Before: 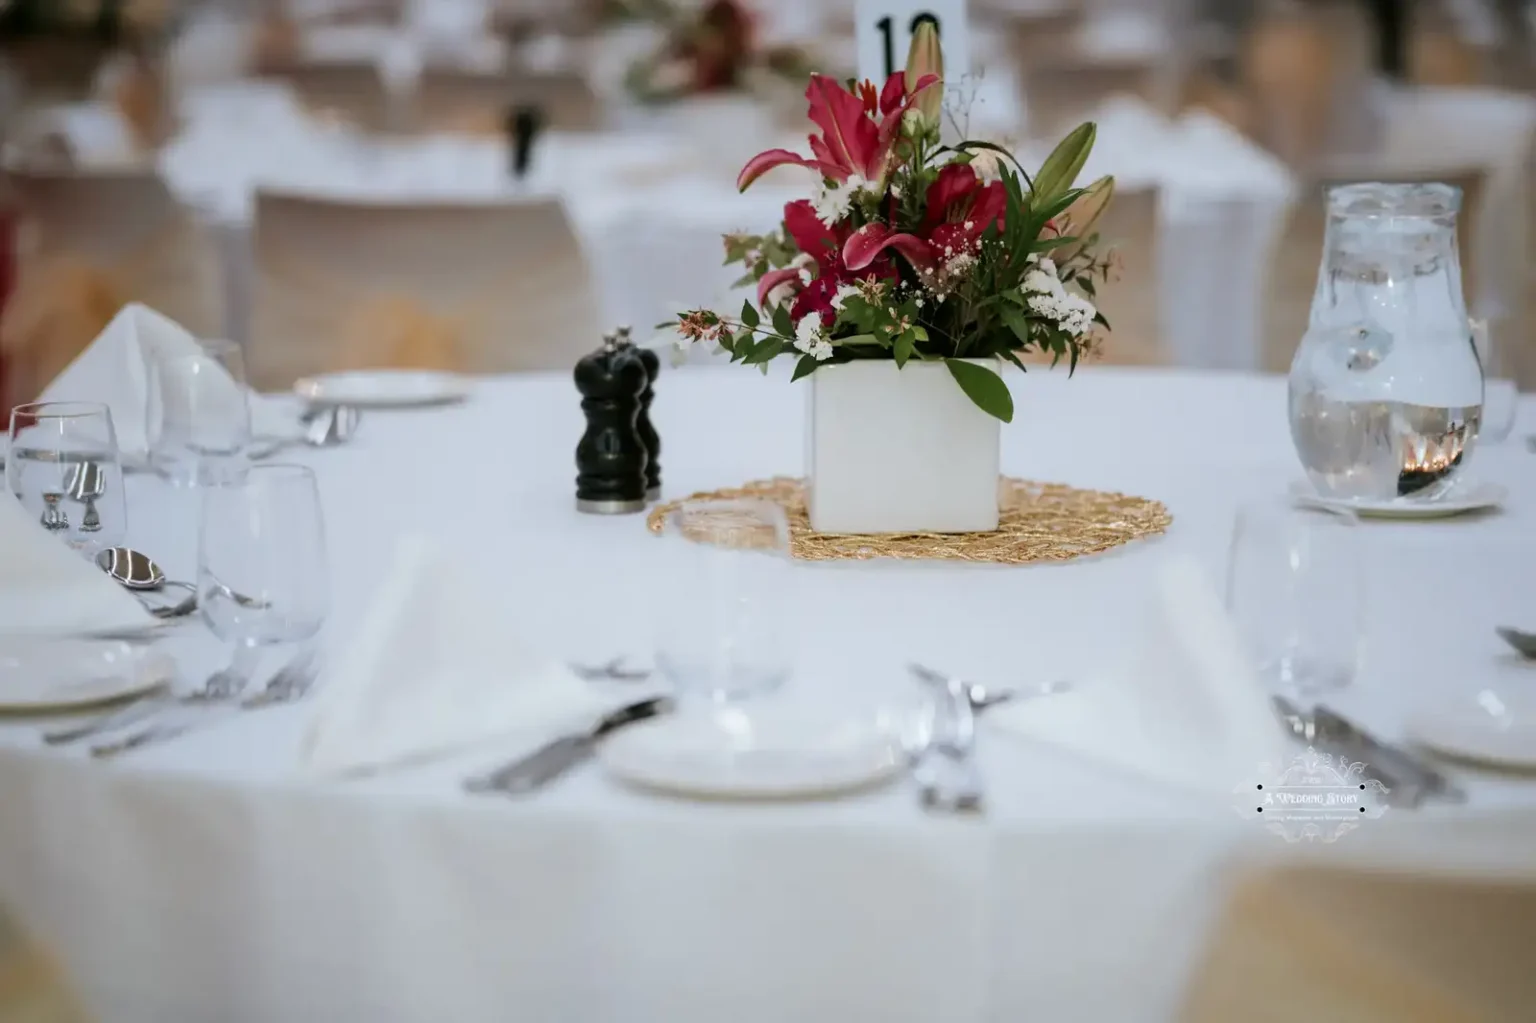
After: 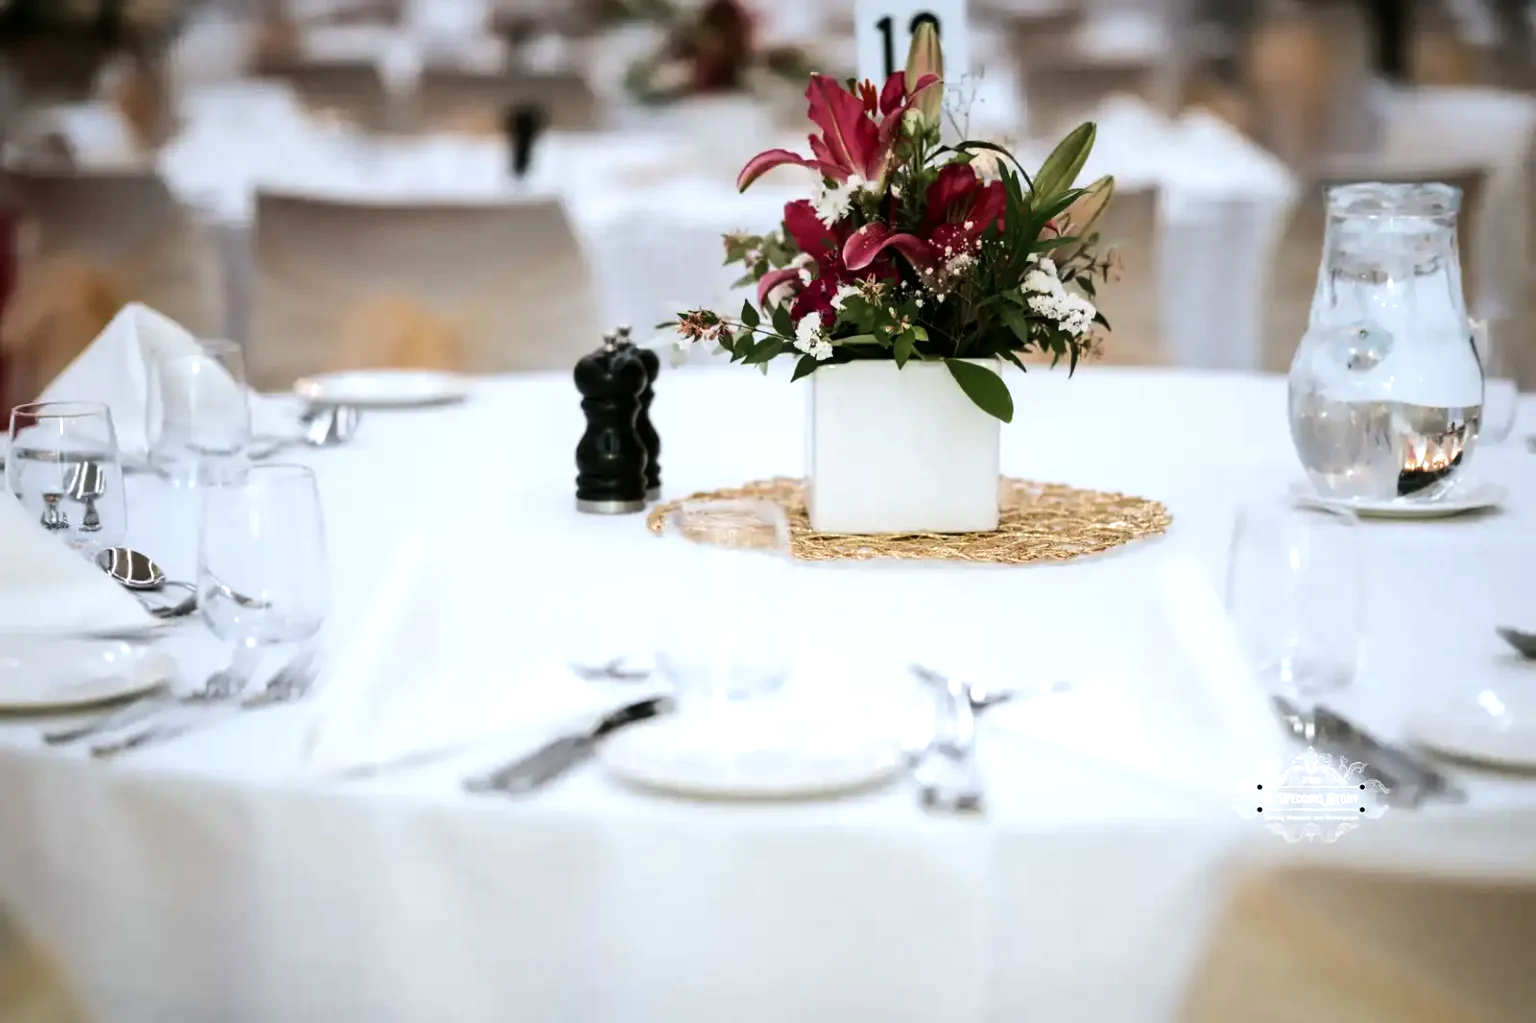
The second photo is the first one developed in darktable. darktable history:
tone equalizer: -8 EV -0.755 EV, -7 EV -0.726 EV, -6 EV -0.62 EV, -5 EV -0.424 EV, -3 EV 0.389 EV, -2 EV 0.6 EV, -1 EV 0.688 EV, +0 EV 0.75 EV, edges refinement/feathering 500, mask exposure compensation -1.57 EV, preserve details no
